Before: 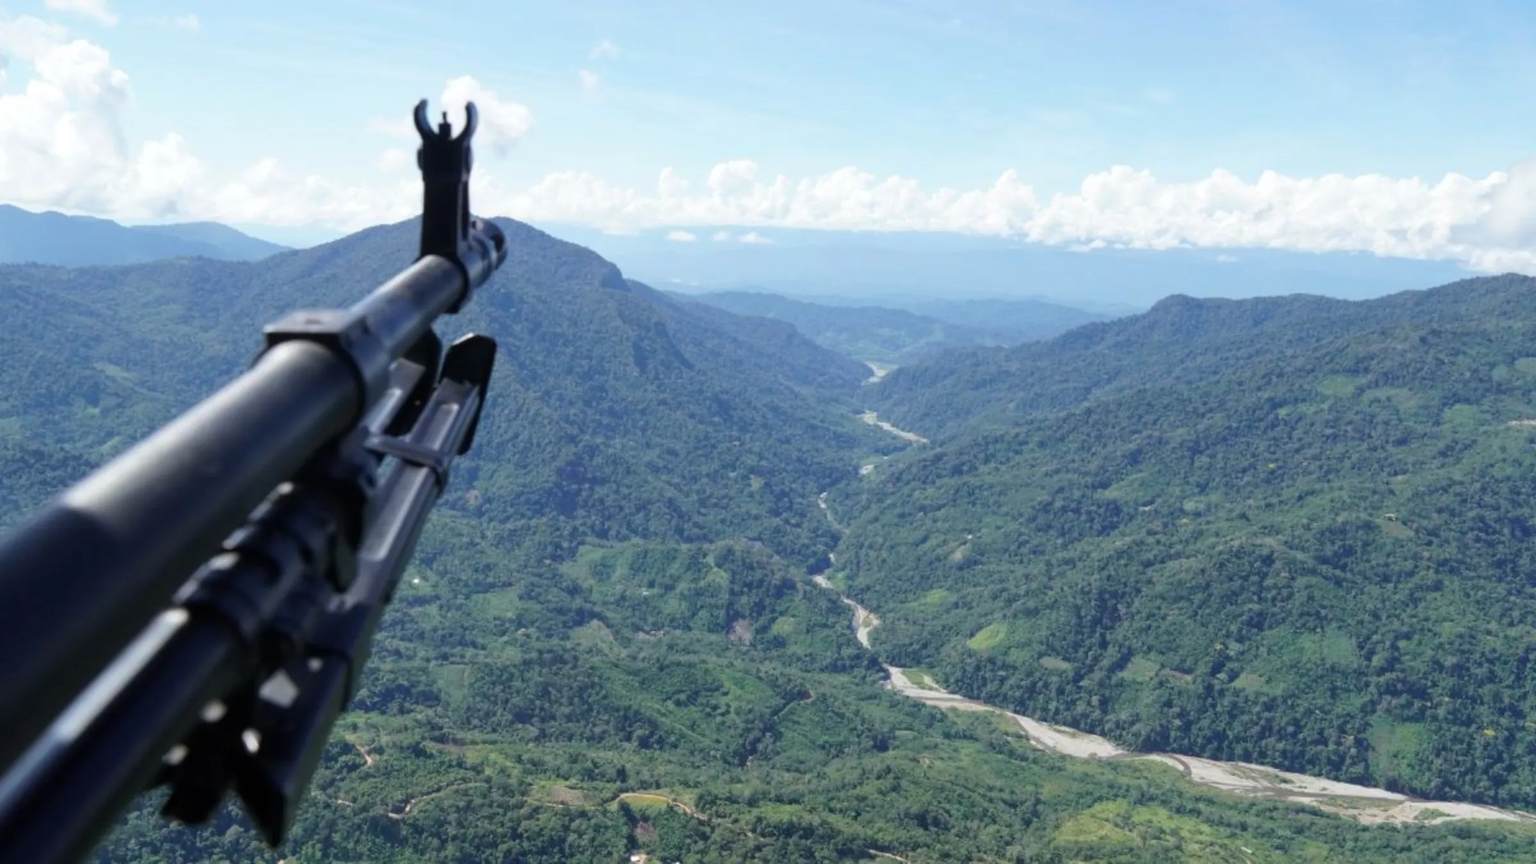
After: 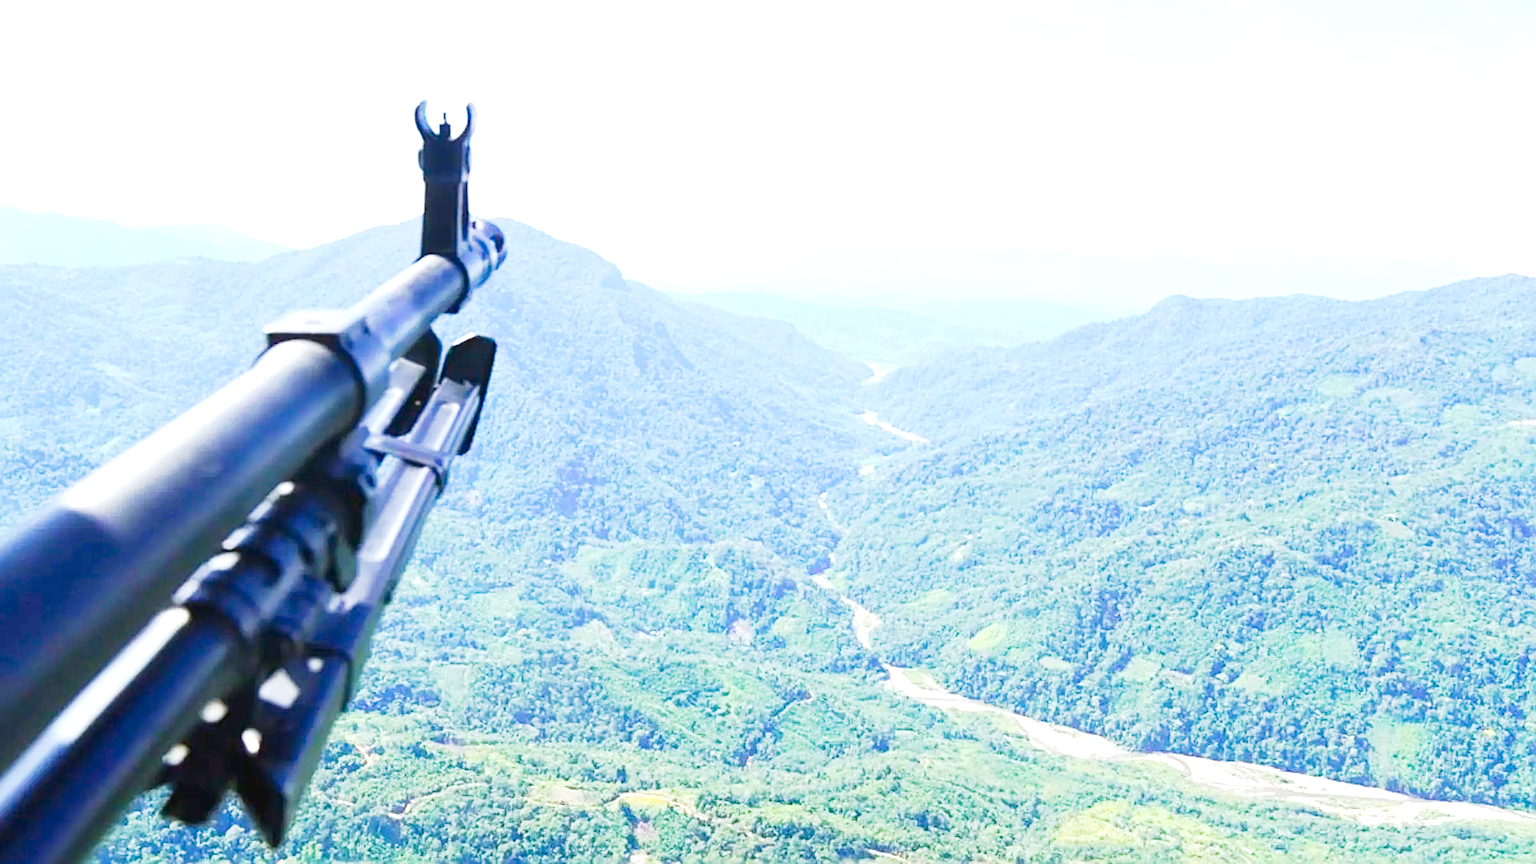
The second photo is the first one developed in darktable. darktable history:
tone curve: curves: ch0 [(0, 0.036) (0.037, 0.042) (0.167, 0.143) (0.433, 0.502) (0.531, 0.637) (0.696, 0.825) (0.856, 0.92) (1, 0.98)]; ch1 [(0, 0) (0.424, 0.383) (0.482, 0.459) (0.501, 0.5) (0.522, 0.526) (0.559, 0.563) (0.604, 0.646) (0.715, 0.729) (1, 1)]; ch2 [(0, 0) (0.369, 0.388) (0.45, 0.48) (0.499, 0.502) (0.504, 0.504) (0.512, 0.526) (0.581, 0.595) (0.708, 0.786) (1, 1)], preserve colors none
sharpen: radius 2.586, amount 0.687
tone equalizer: on, module defaults
exposure: exposure 2.279 EV, compensate exposure bias true, compensate highlight preservation false
color balance rgb: shadows lift › hue 86.86°, linear chroma grading › global chroma 0.624%, perceptual saturation grading › global saturation 25.095%, contrast -19.355%
